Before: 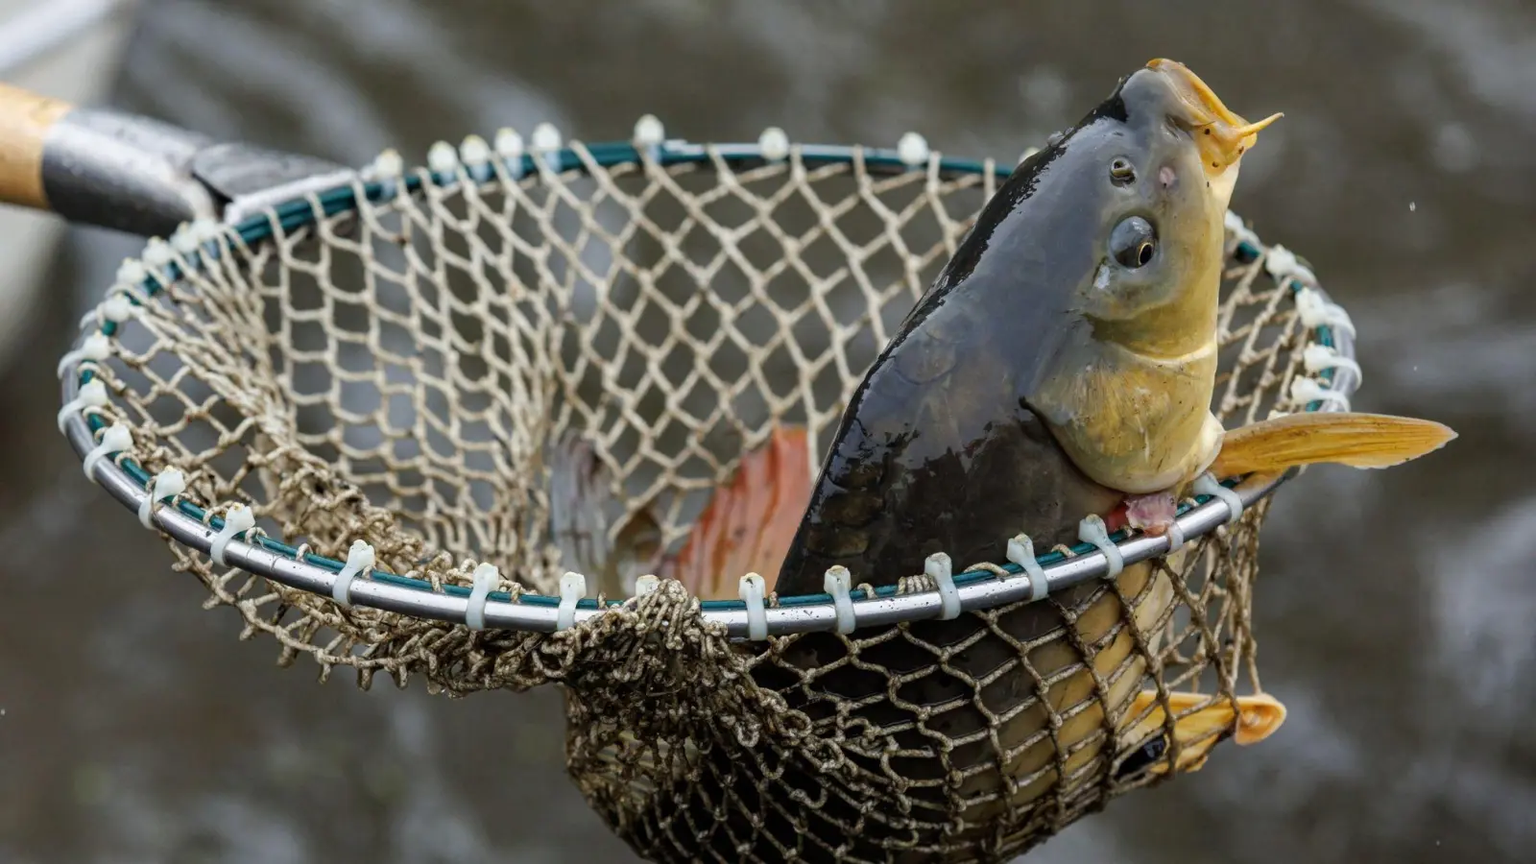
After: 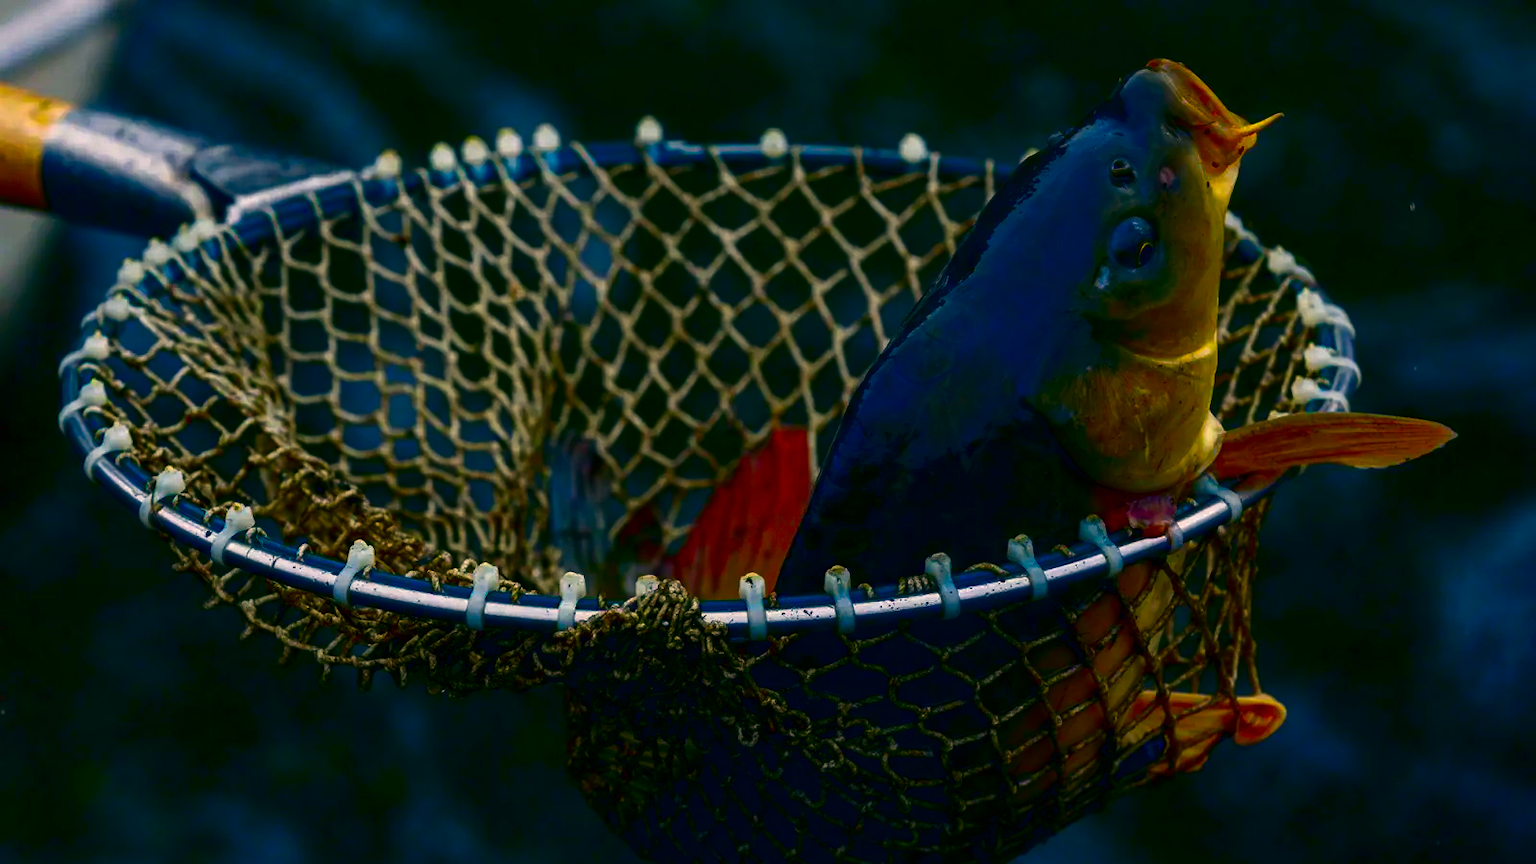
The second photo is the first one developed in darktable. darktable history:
contrast brightness saturation: brightness -0.98, saturation 0.993
color correction: highlights a* 10.34, highlights b* 14.52, shadows a* -9.92, shadows b* -14.85
color balance rgb: shadows lift › chroma 2.046%, shadows lift › hue 215.72°, linear chroma grading › global chroma 14.731%, perceptual saturation grading › global saturation 25.668%
